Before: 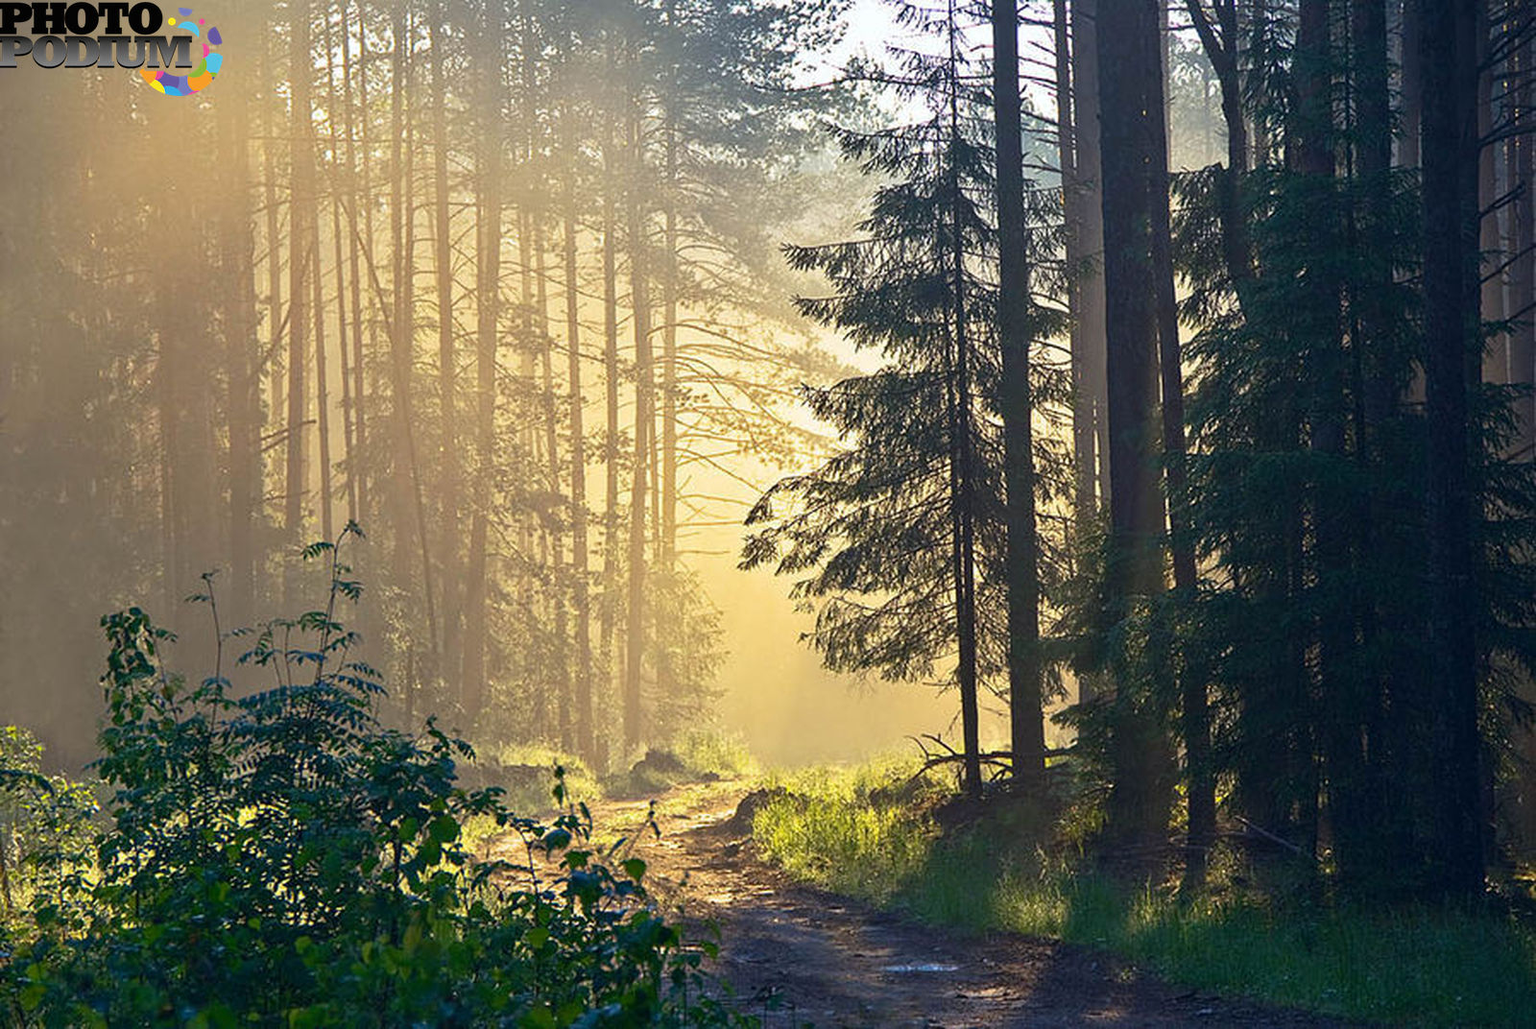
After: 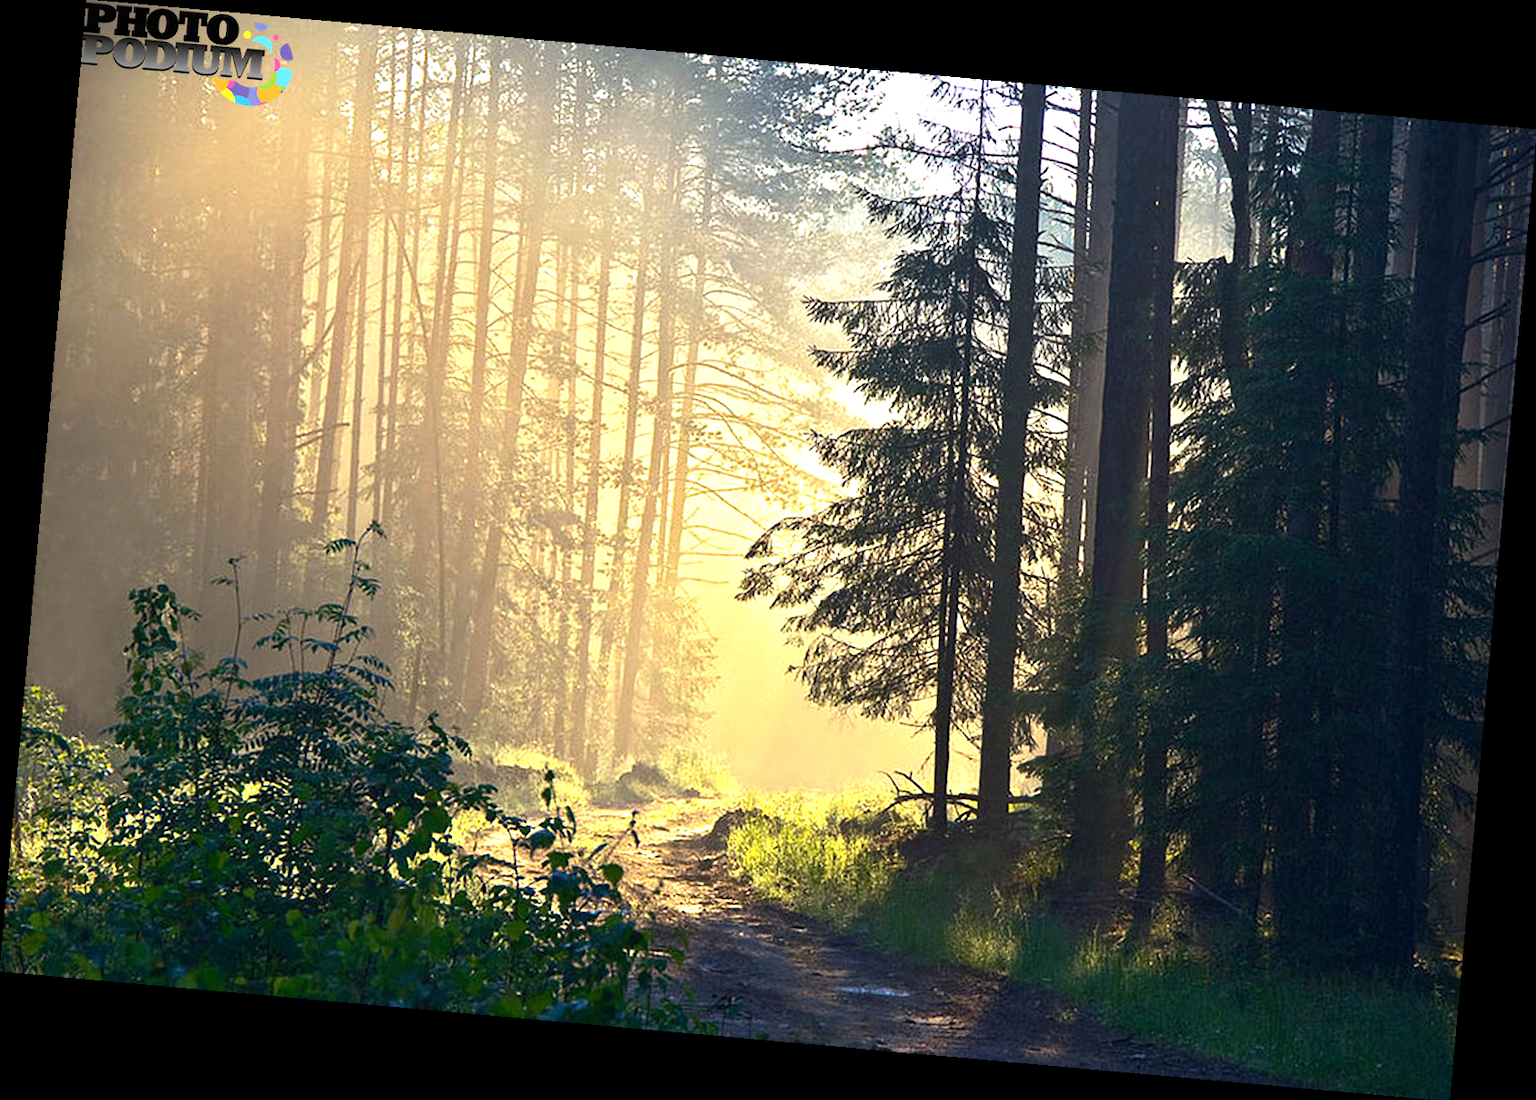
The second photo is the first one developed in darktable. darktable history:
rotate and perspective: rotation 5.12°, automatic cropping off
color balance: contrast fulcrum 17.78%
tone equalizer: -8 EV 0.001 EV, -7 EV -0.002 EV, -6 EV 0.002 EV, -5 EV -0.03 EV, -4 EV -0.116 EV, -3 EV -0.169 EV, -2 EV 0.24 EV, -1 EV 0.702 EV, +0 EV 0.493 EV
